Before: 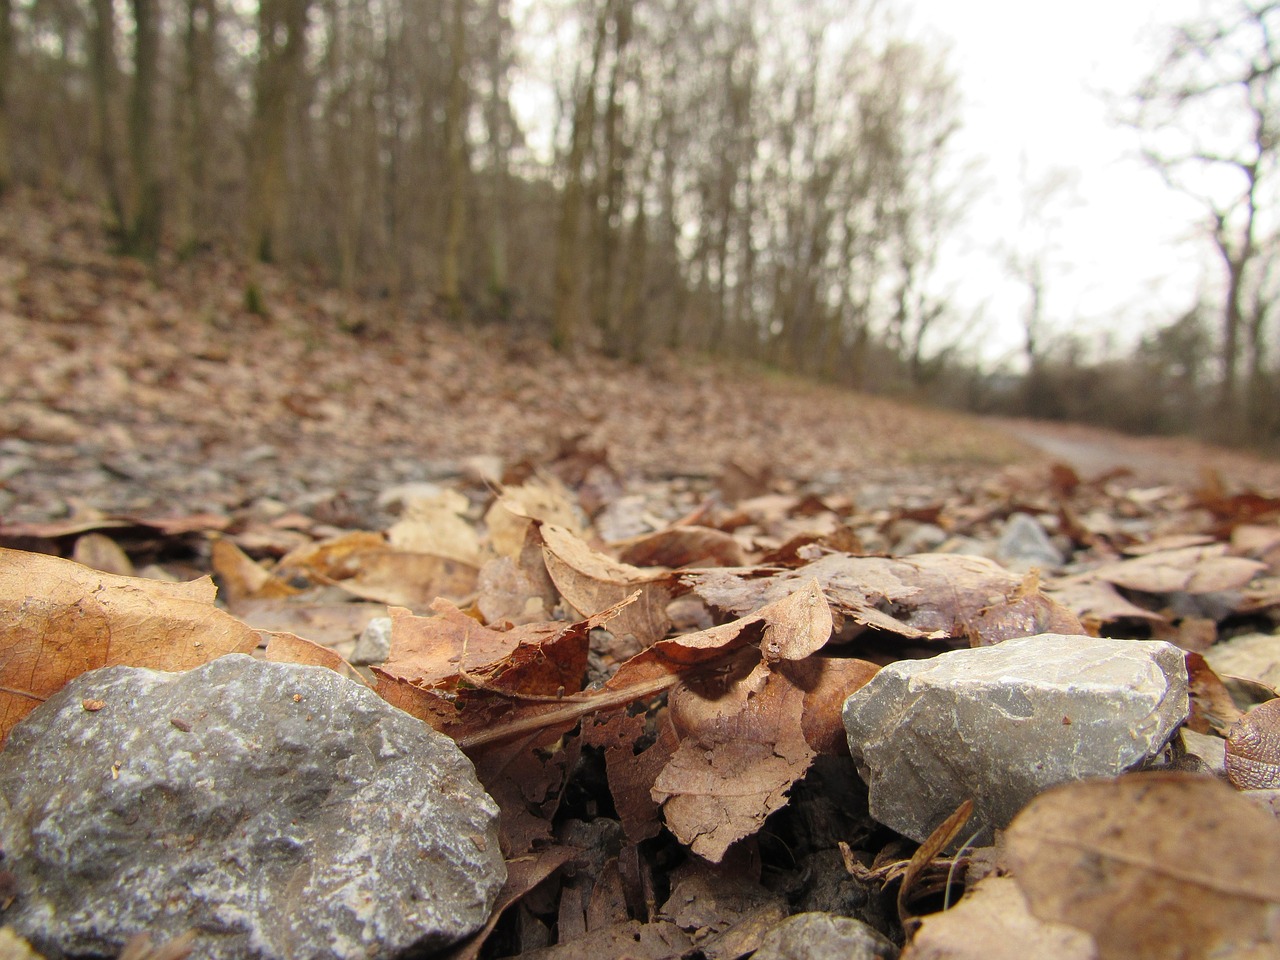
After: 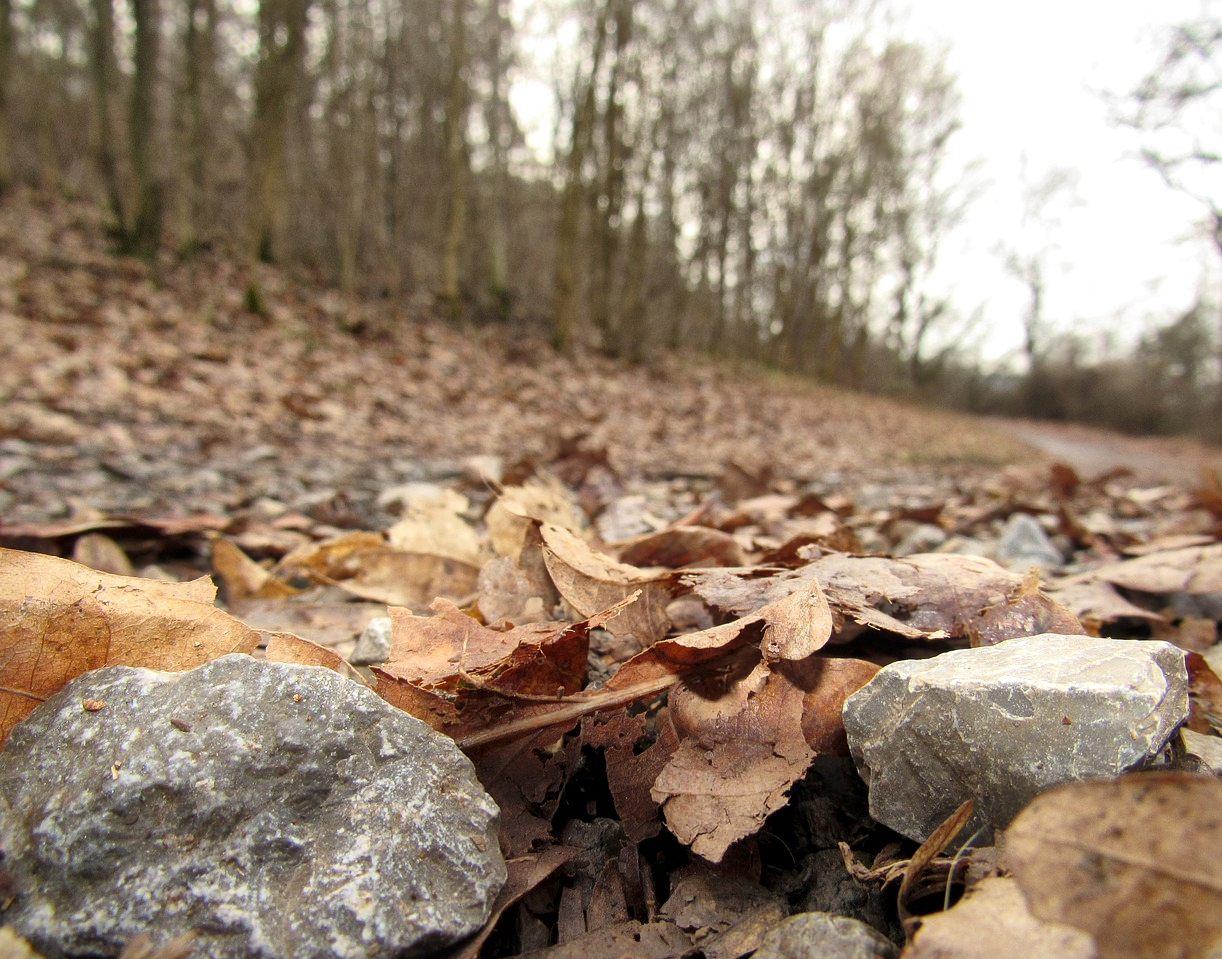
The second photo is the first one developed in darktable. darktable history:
crop: right 4.513%, bottom 0.019%
local contrast: mode bilateral grid, contrast 20, coarseness 49, detail 150%, midtone range 0.2
exposure: exposure 0.014 EV, compensate highlight preservation false
